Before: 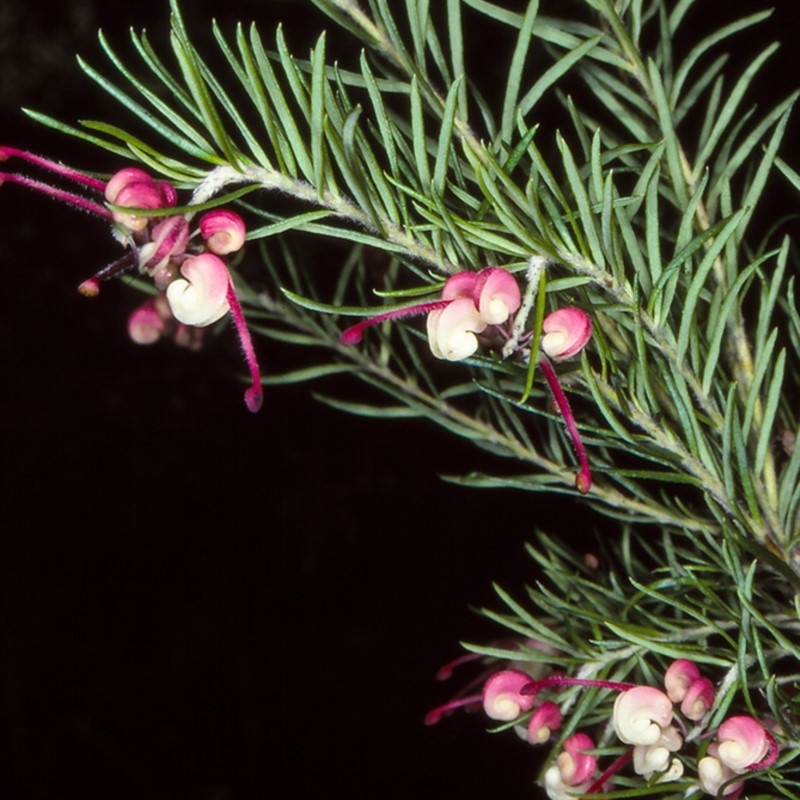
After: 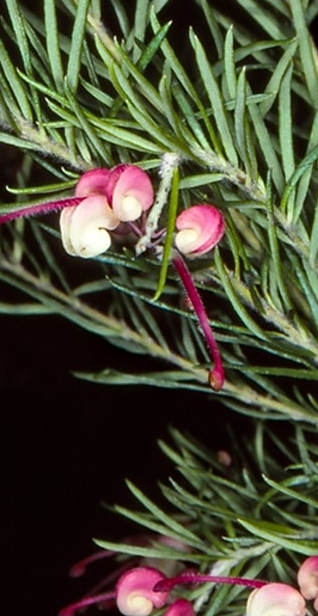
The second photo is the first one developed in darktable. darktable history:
crop: left 45.967%, top 12.949%, right 14.233%, bottom 9.996%
haze removal: compatibility mode true, adaptive false
sharpen: amount 0.204
